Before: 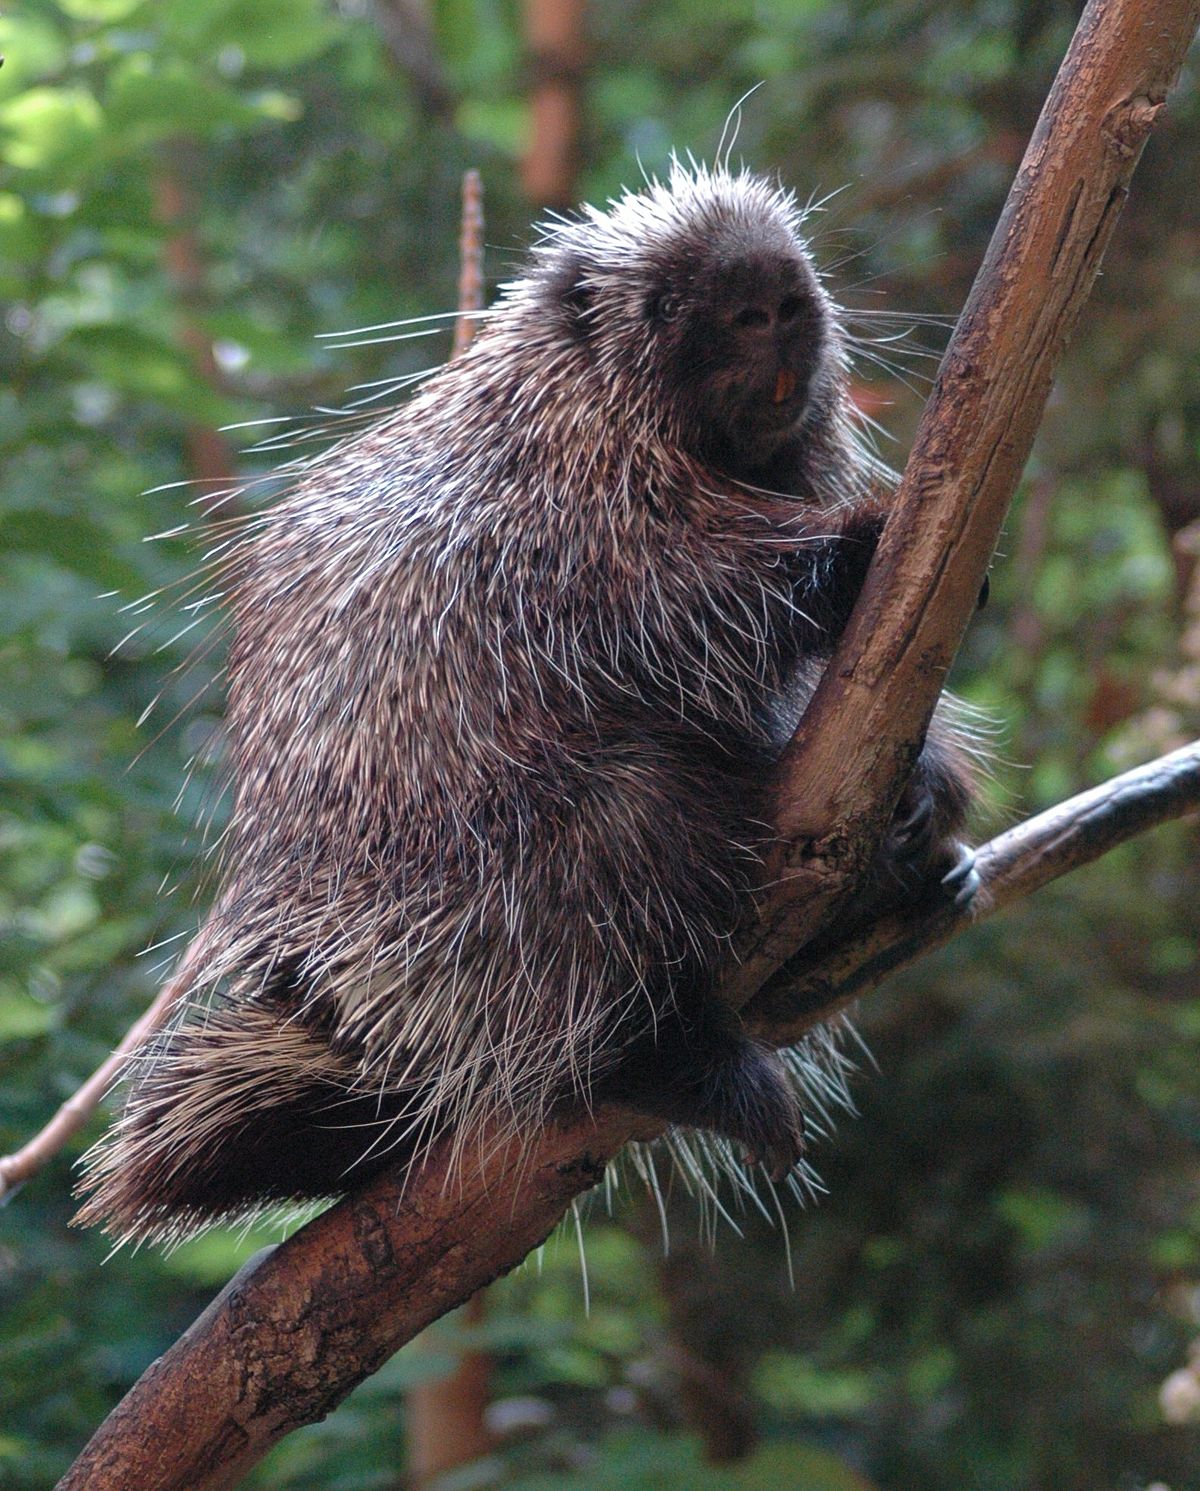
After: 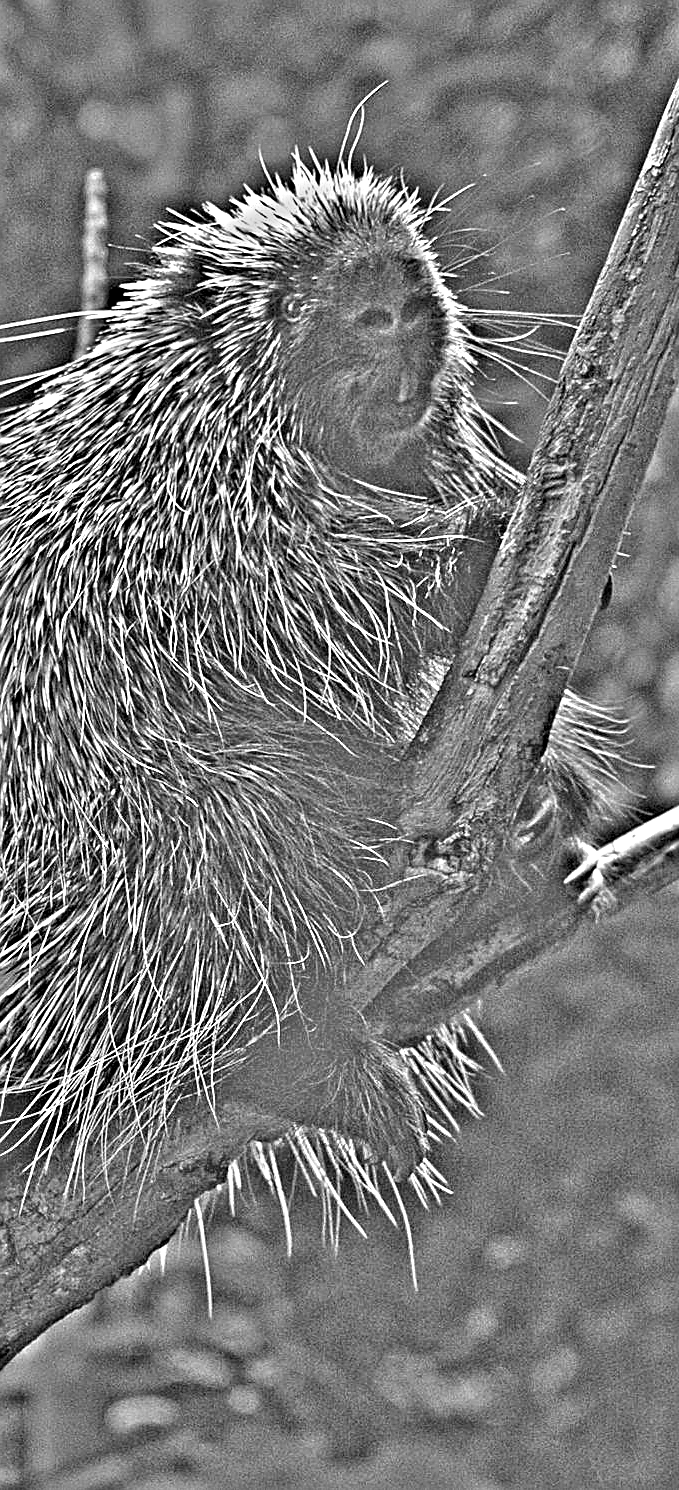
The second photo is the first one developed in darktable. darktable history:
exposure: black level correction 0.001, exposure 0.5 EV, compensate exposure bias true, compensate highlight preservation false
crop: left 31.458%, top 0%, right 11.876%
sharpen: on, module defaults
highpass: on, module defaults
